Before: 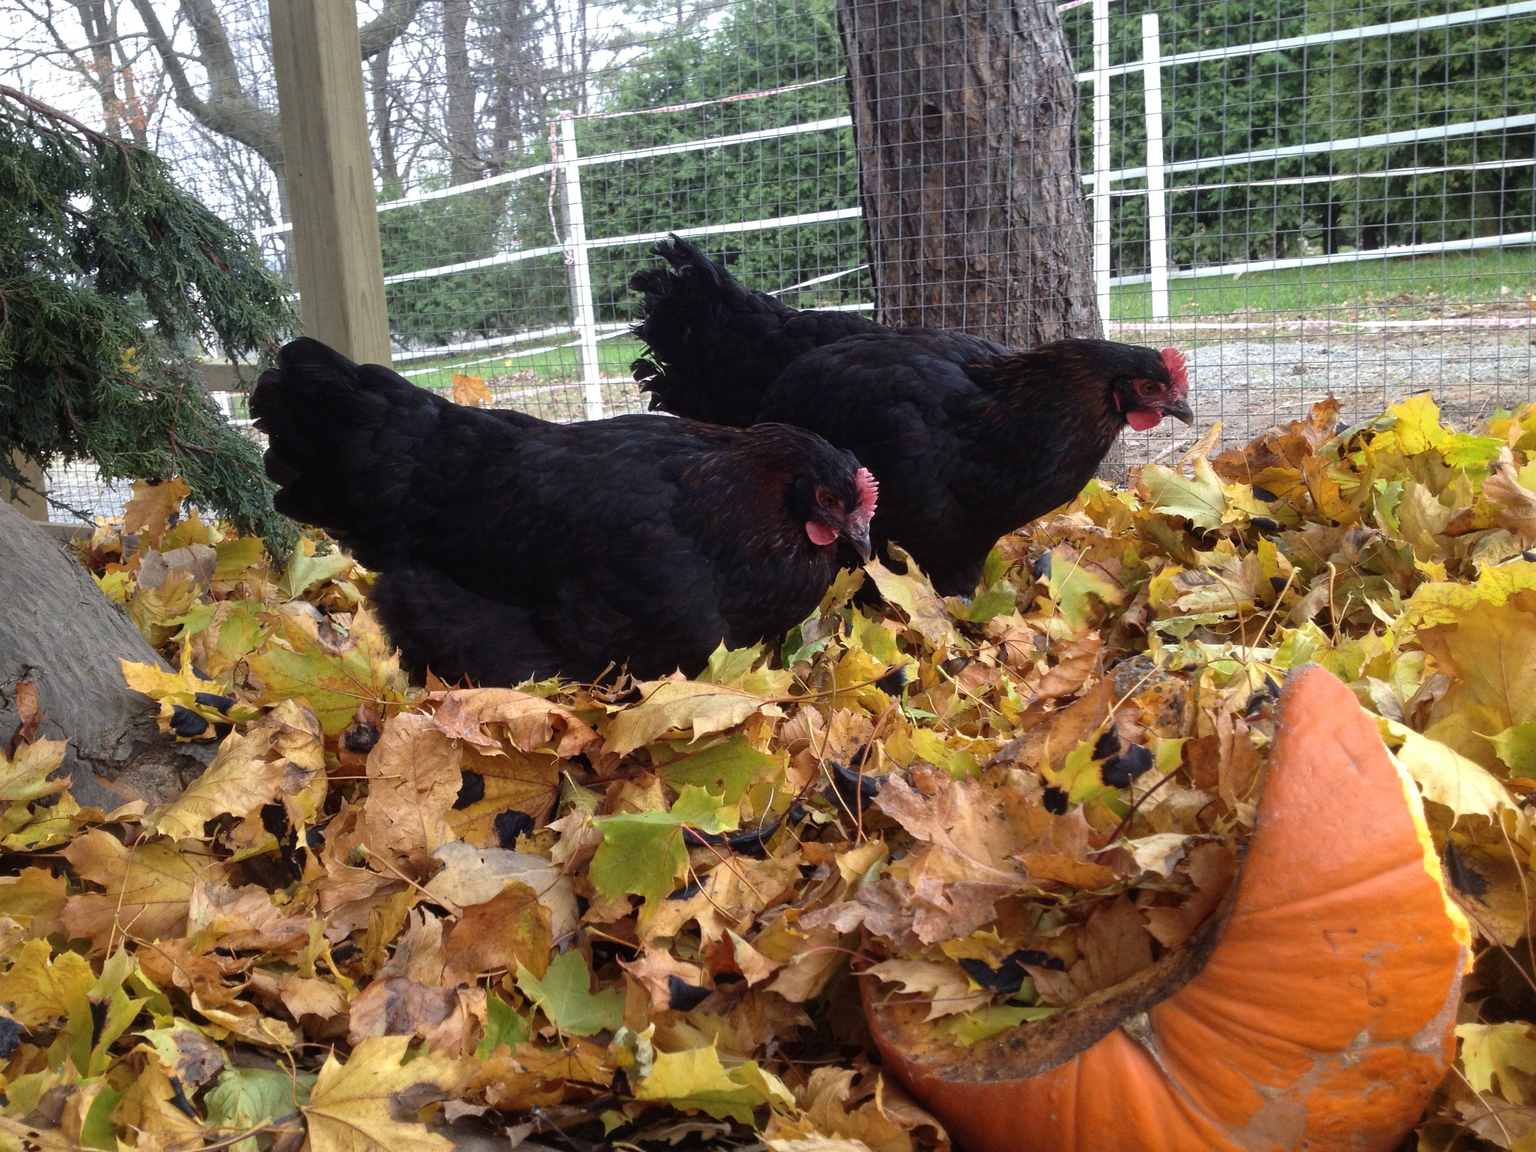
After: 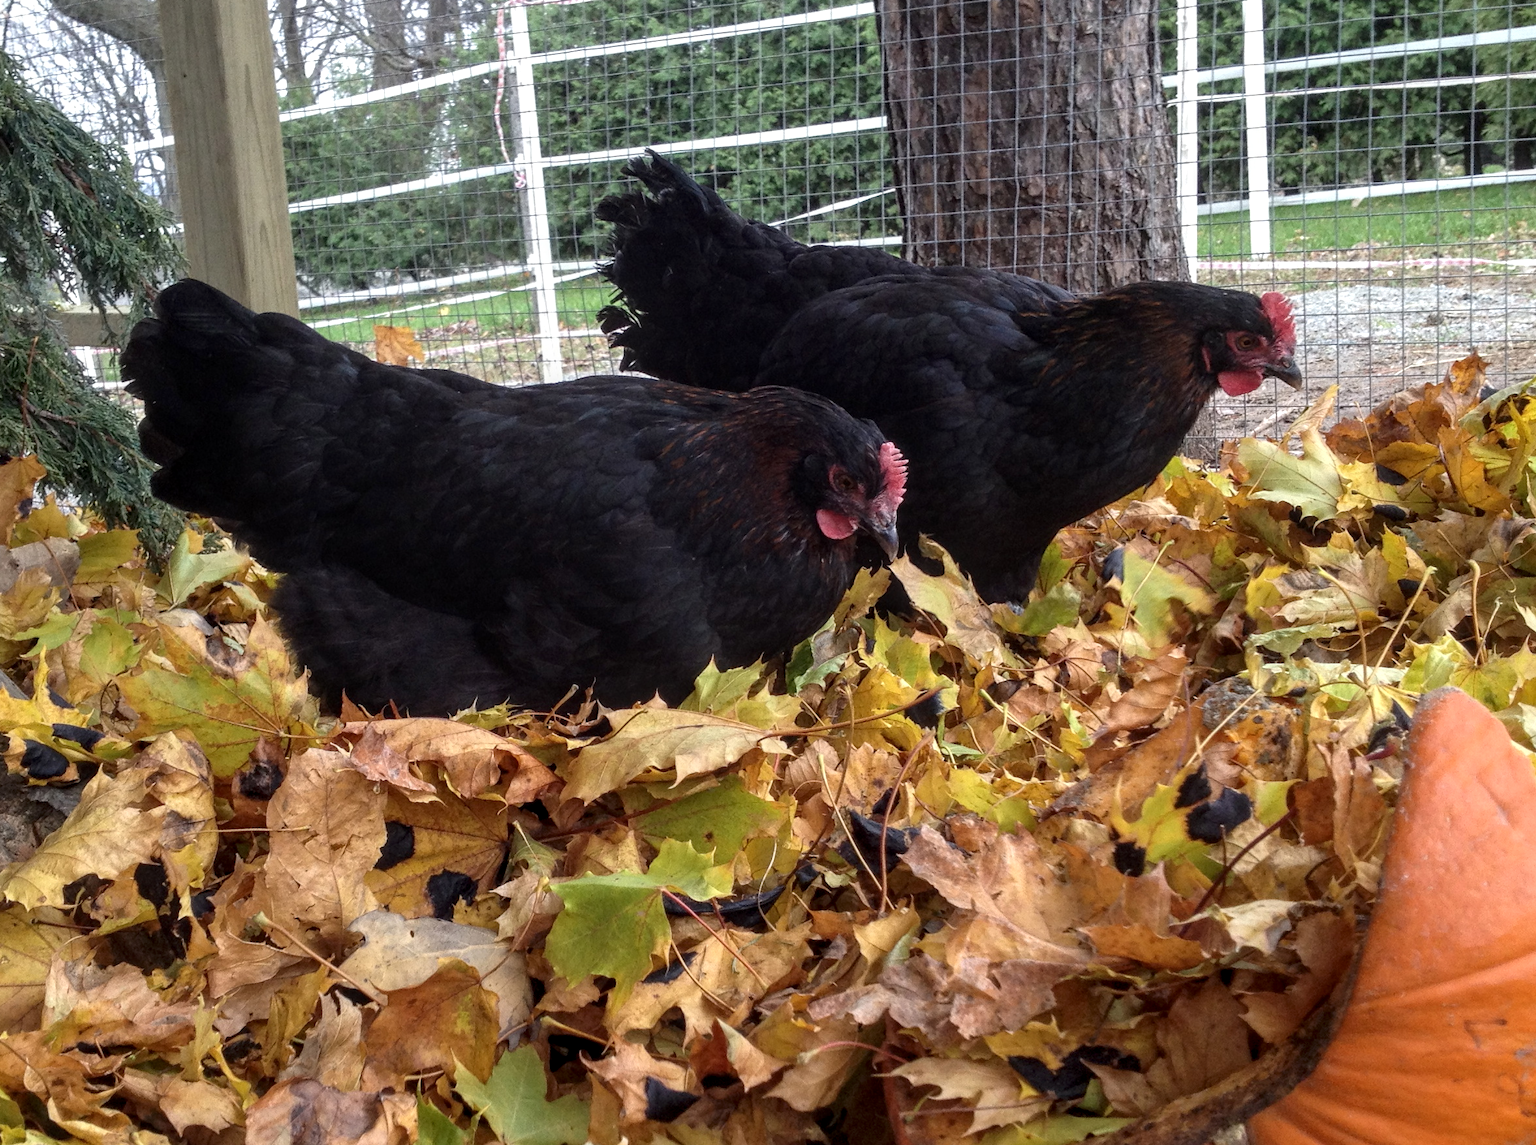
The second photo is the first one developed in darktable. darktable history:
crop and rotate: left 10%, top 9.957%, right 10.094%, bottom 10.525%
local contrast: detail 130%
exposure: compensate highlight preservation false
